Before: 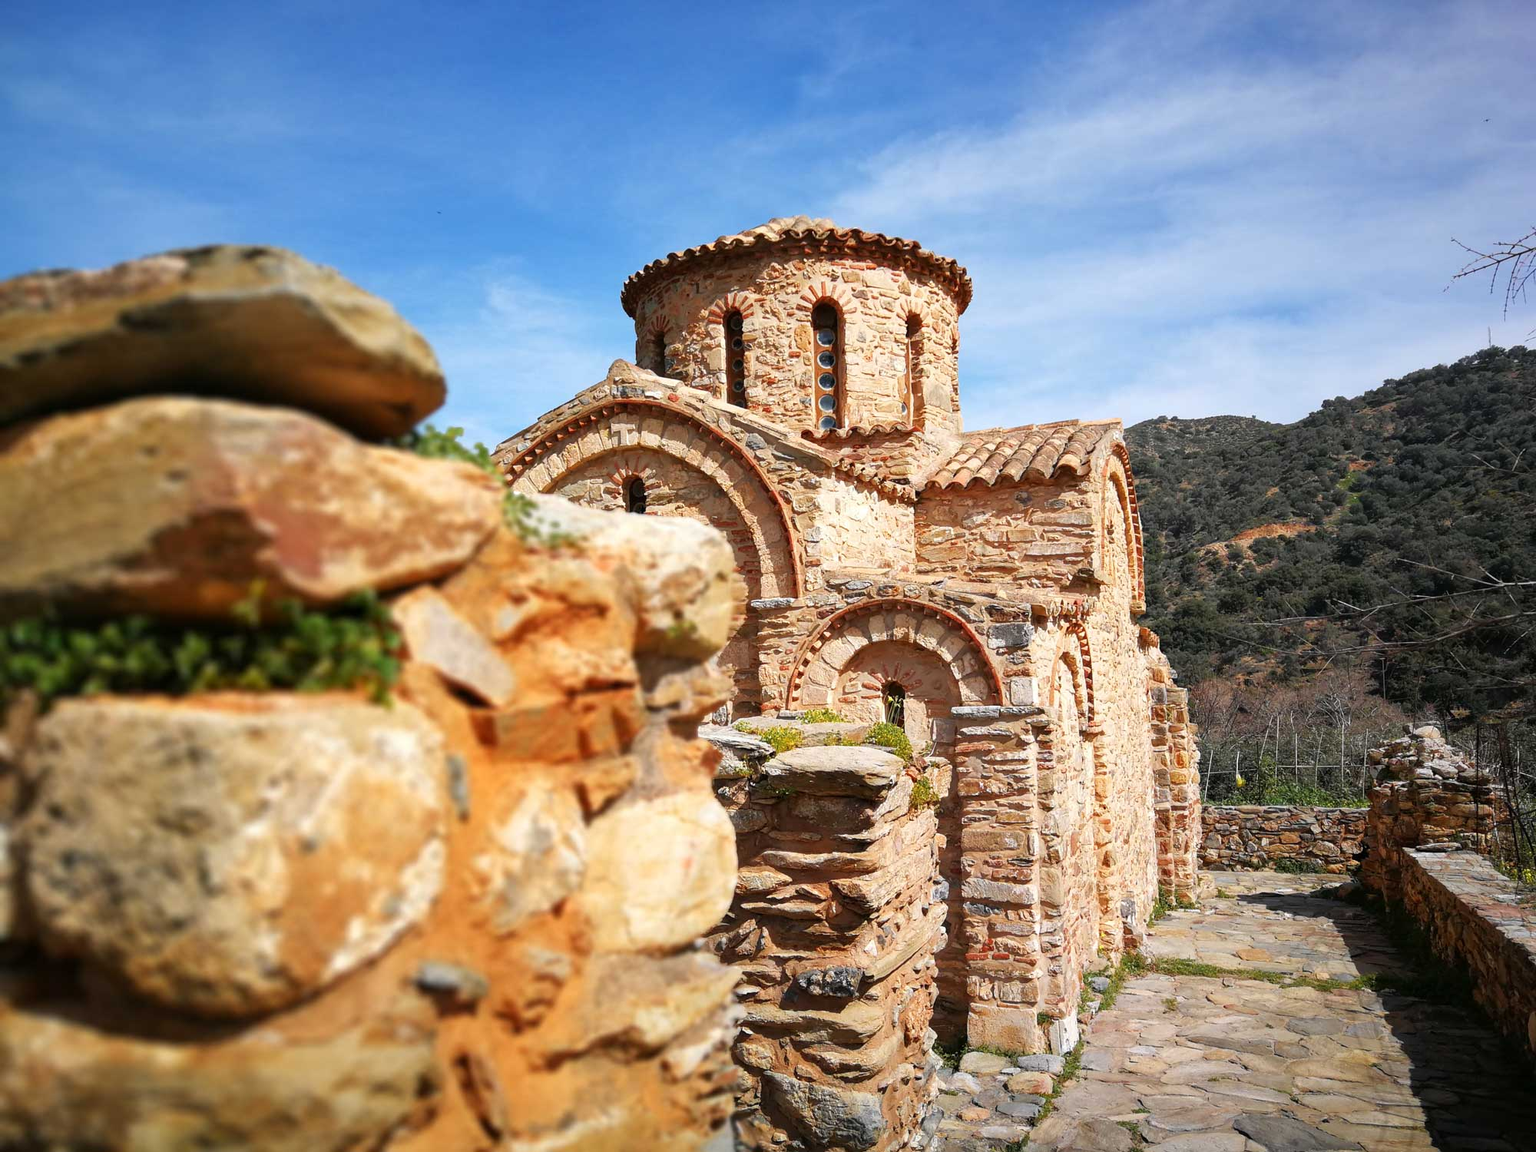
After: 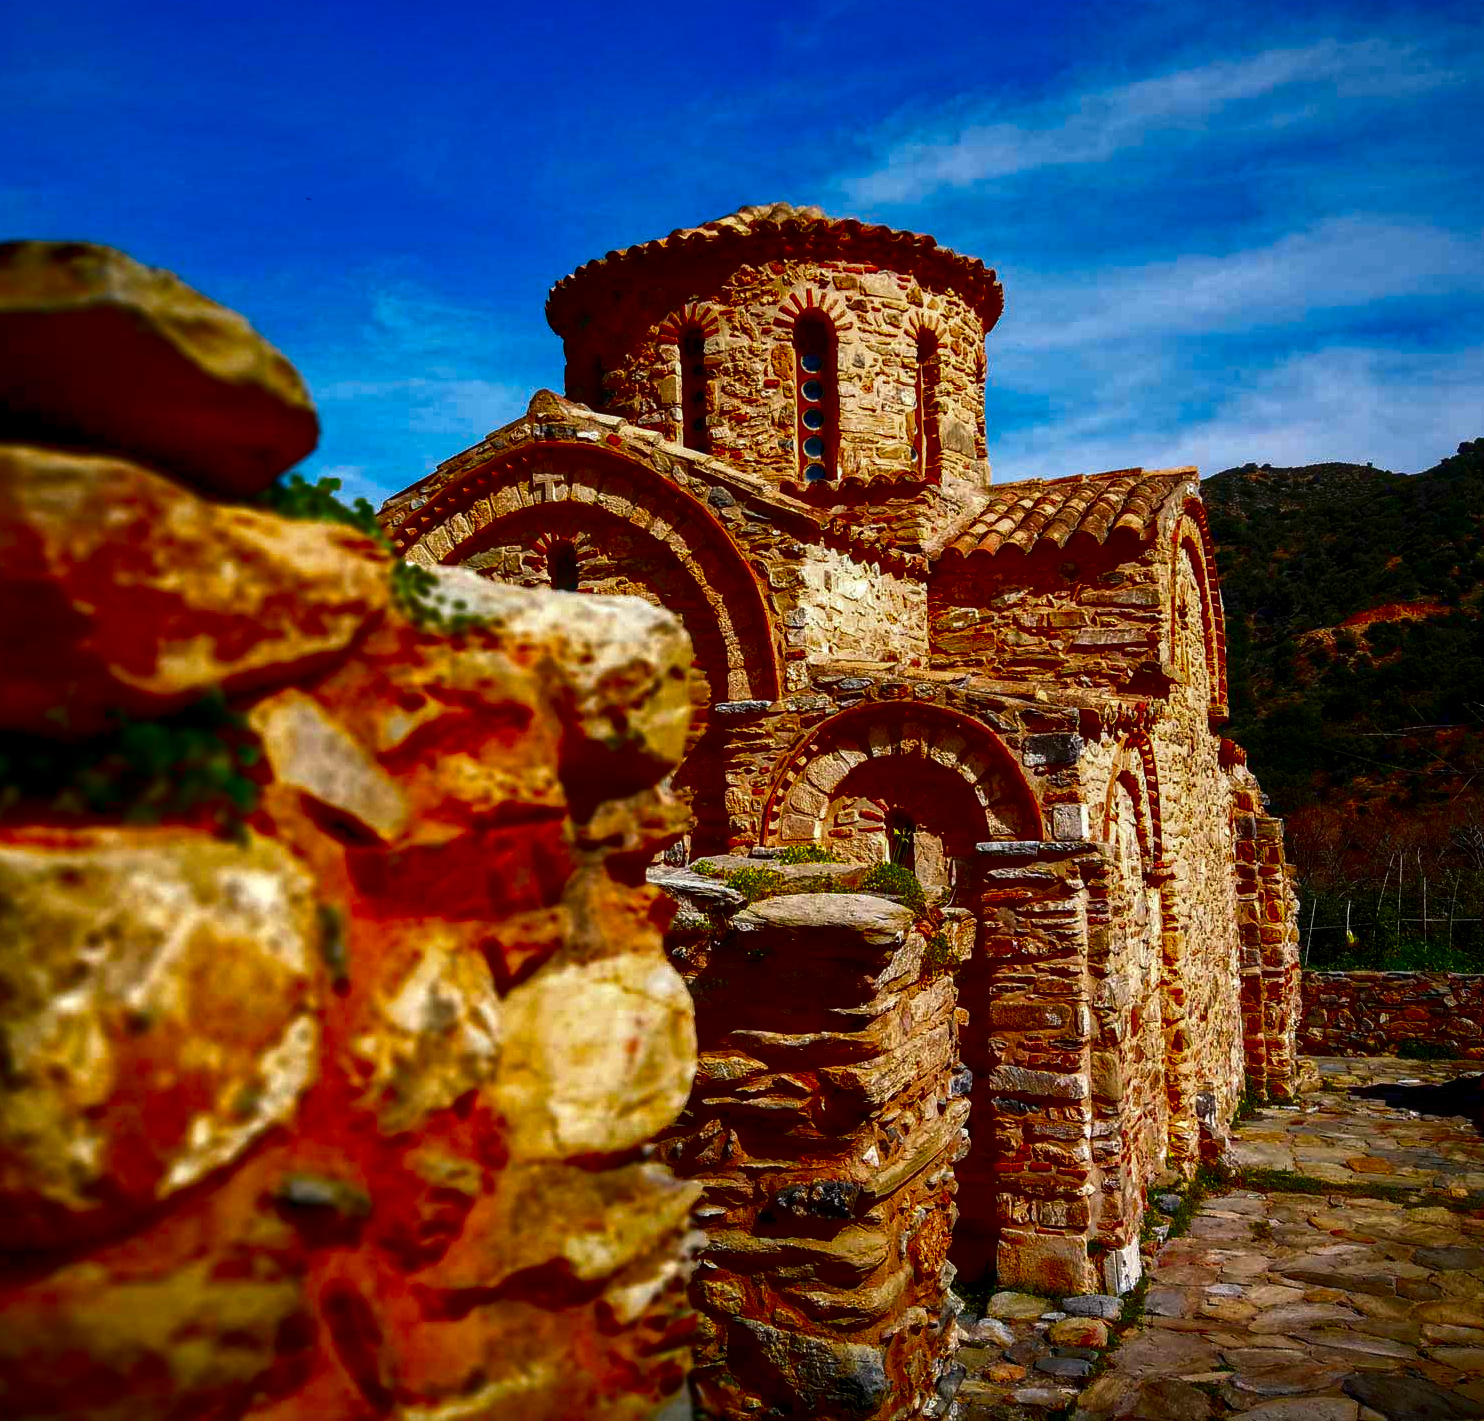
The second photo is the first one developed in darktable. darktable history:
contrast brightness saturation: brightness -0.983, saturation 0.99
crop and rotate: left 13.194%, top 5.243%, right 12.568%
local contrast: on, module defaults
